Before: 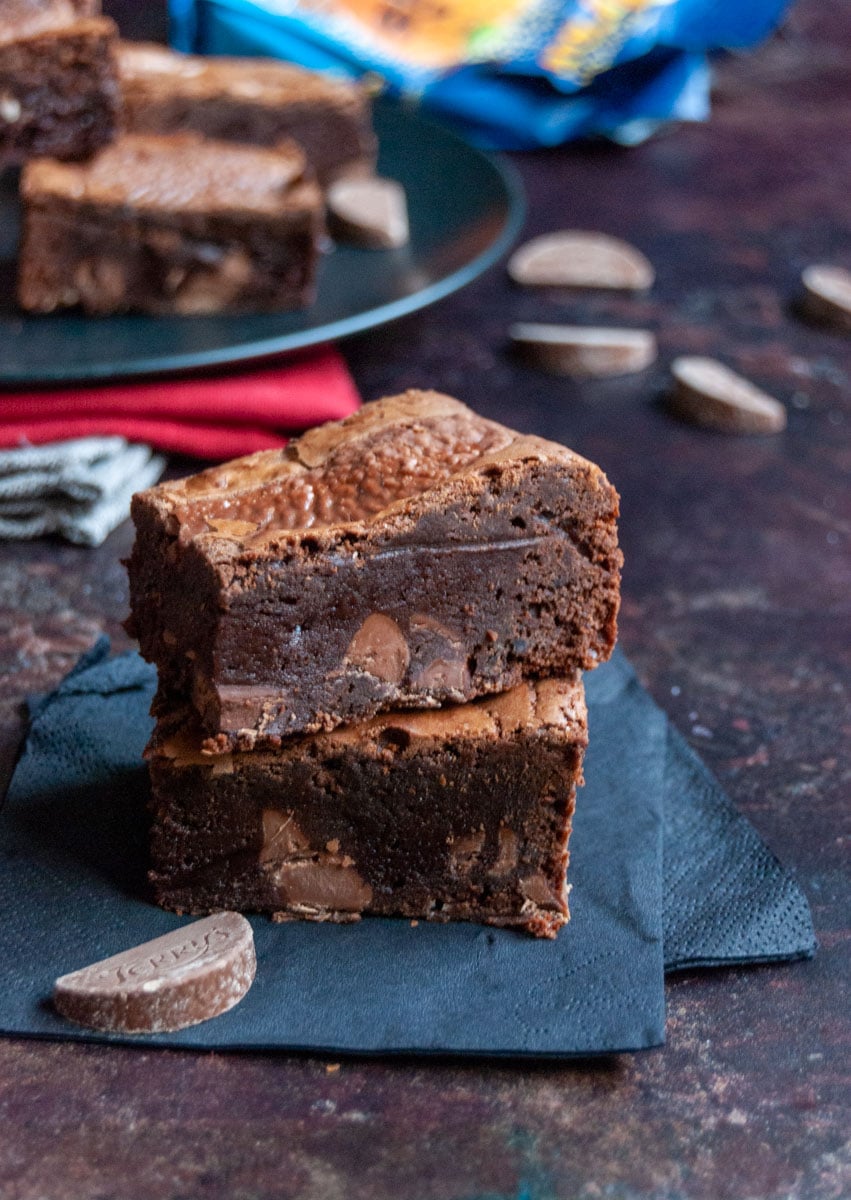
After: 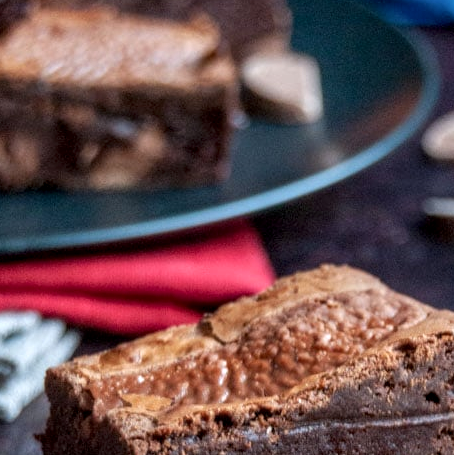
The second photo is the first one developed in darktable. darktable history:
crop: left 10.207%, top 10.476%, right 36.354%, bottom 51.54%
color balance rgb: perceptual saturation grading › global saturation -0.139%, global vibrance 9.309%
local contrast: detail 130%
tone equalizer: edges refinement/feathering 500, mask exposure compensation -1.57 EV, preserve details no
